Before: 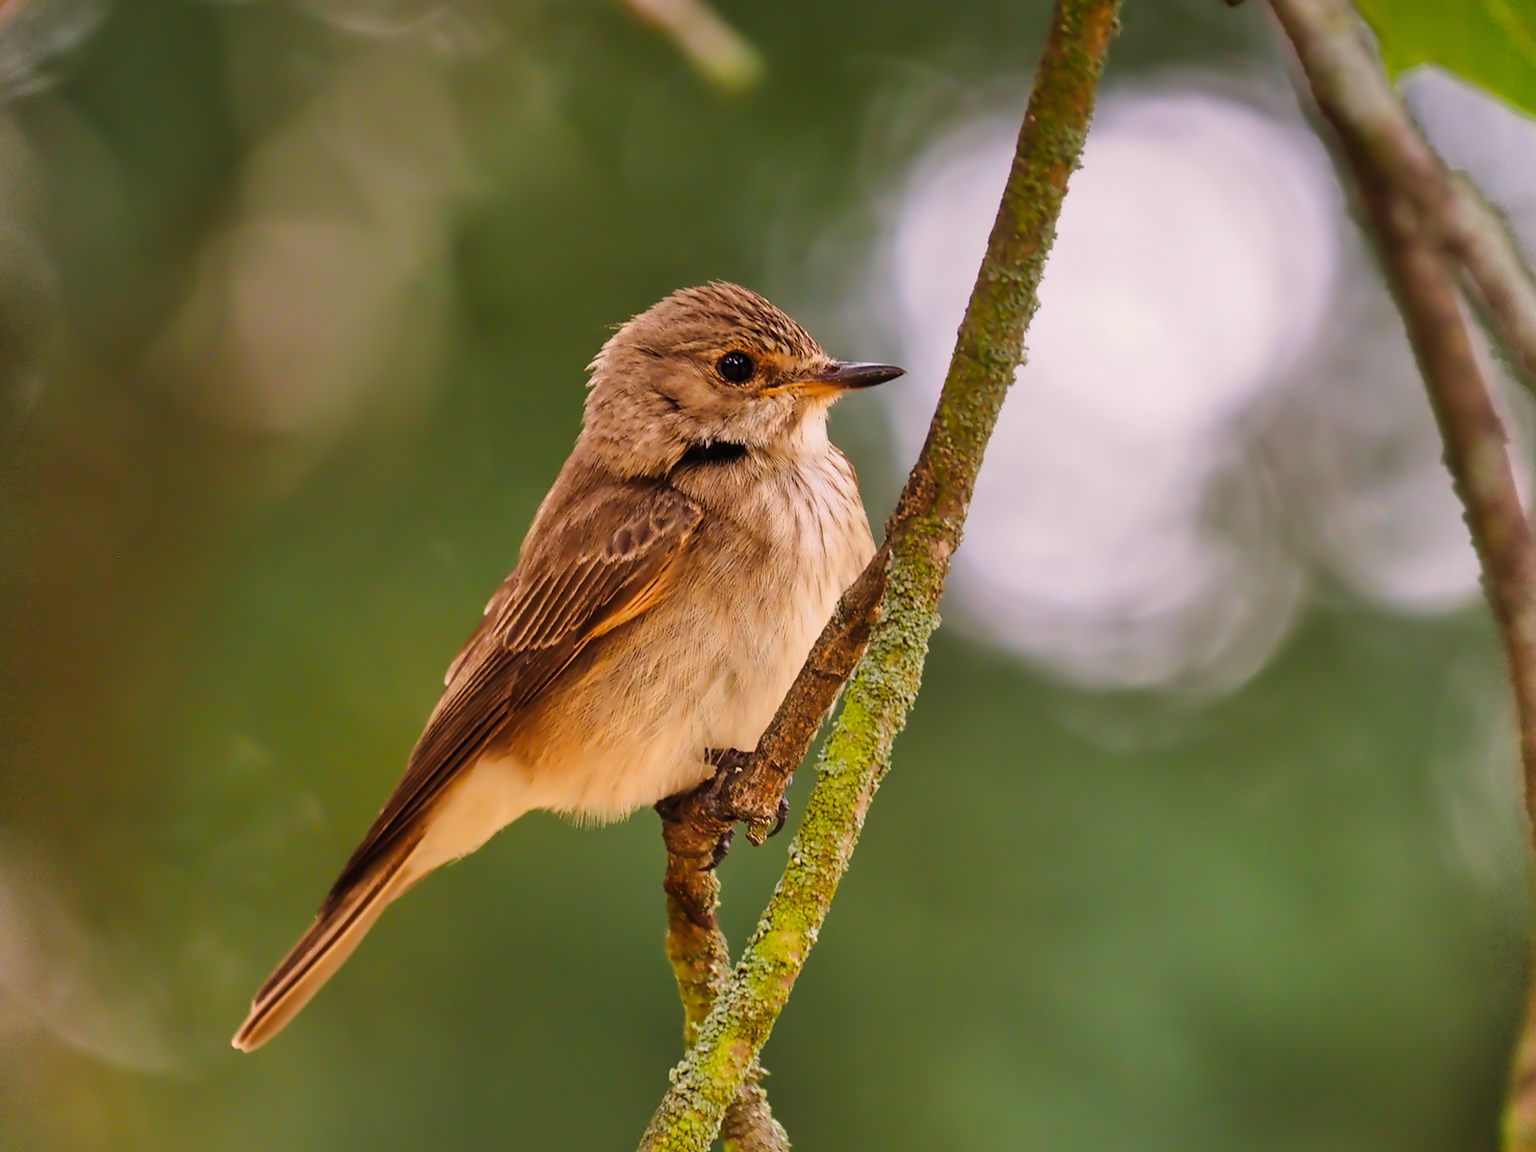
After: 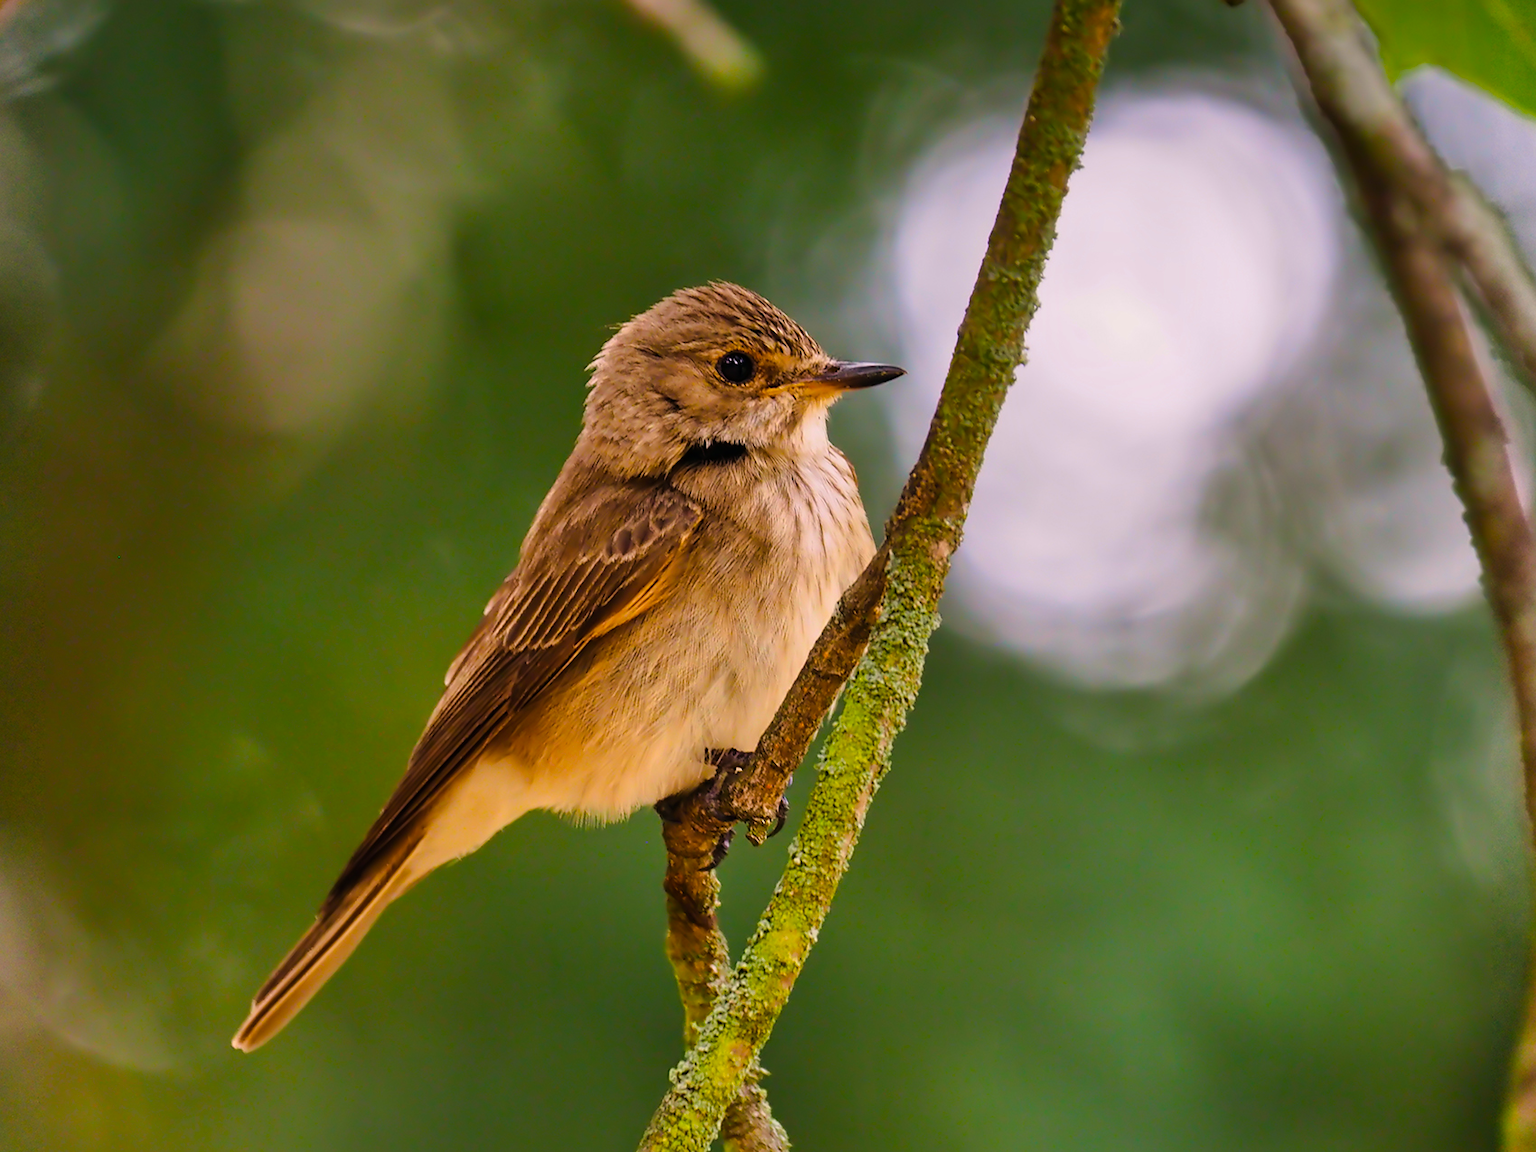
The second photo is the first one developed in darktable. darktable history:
color balance rgb: power › luminance -7.837%, power › chroma 1.106%, power › hue 216.81°, linear chroma grading › shadows -3.415%, linear chroma grading › highlights -4.072%, perceptual saturation grading › global saturation 0.762%, global vibrance 44.863%
